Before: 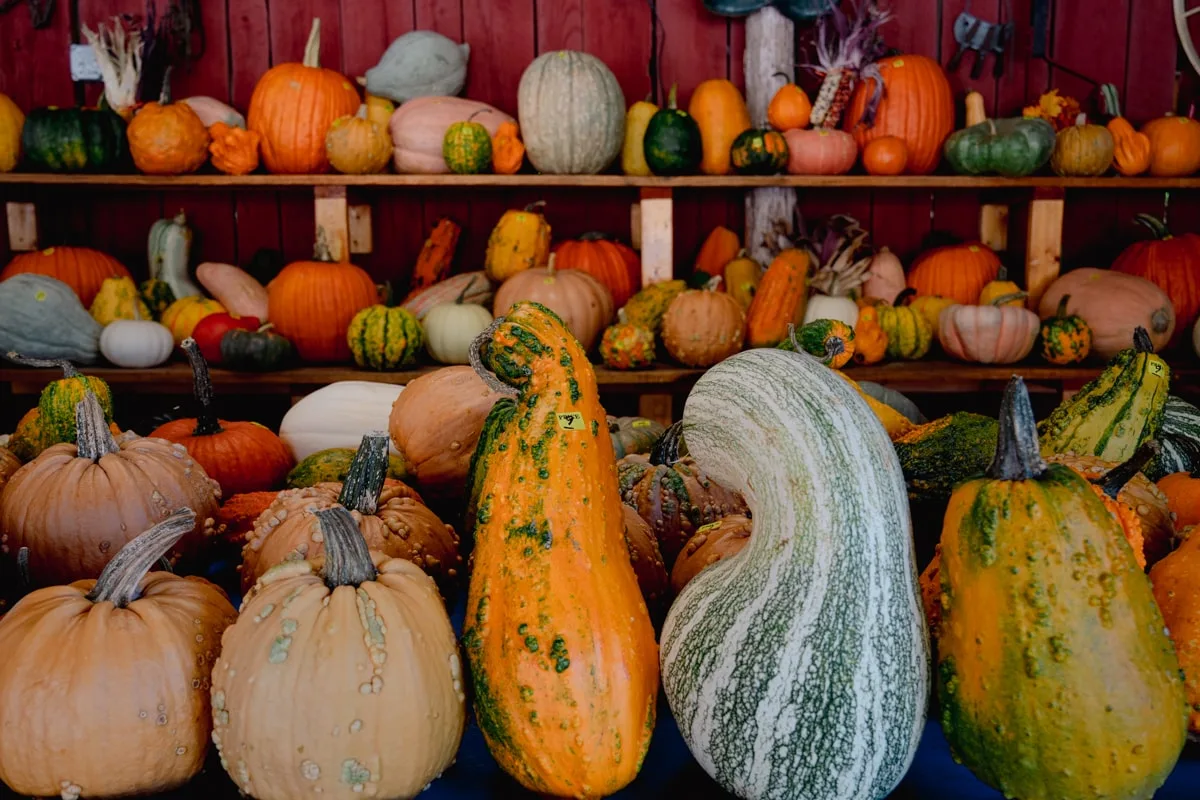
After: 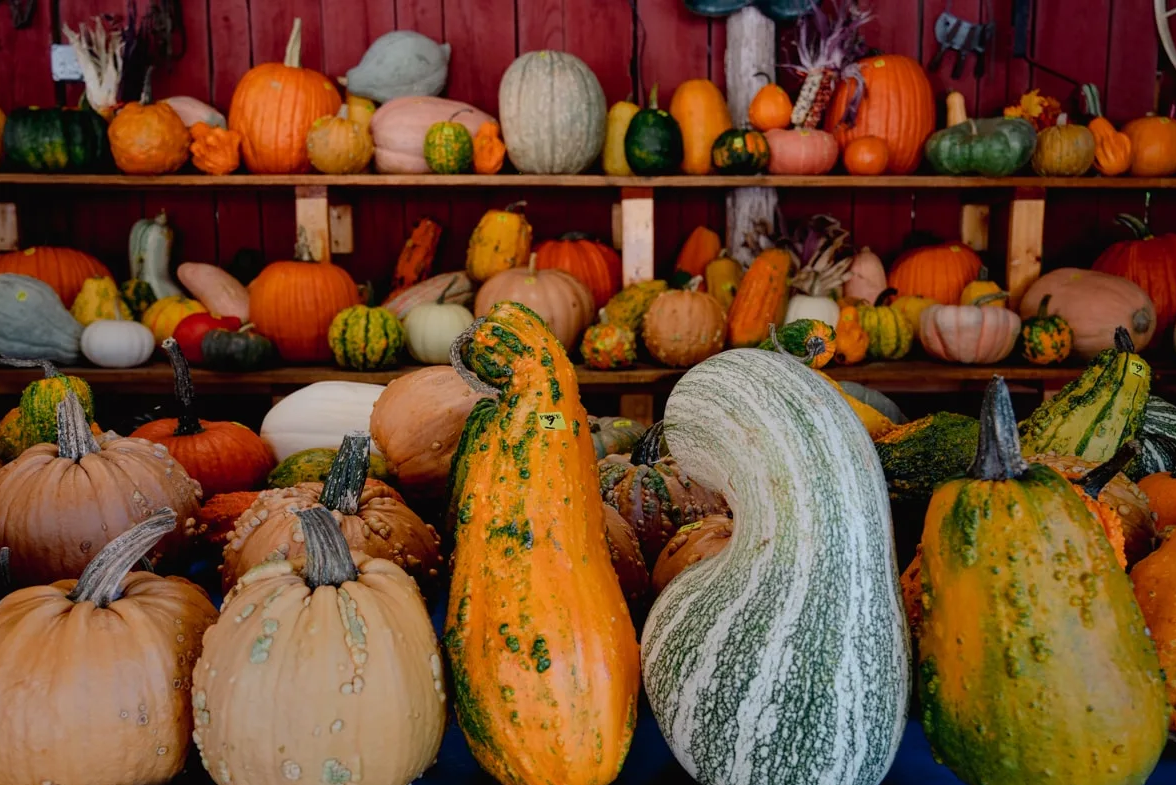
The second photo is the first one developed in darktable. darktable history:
crop: left 1.66%, right 0.289%, bottom 1.817%
